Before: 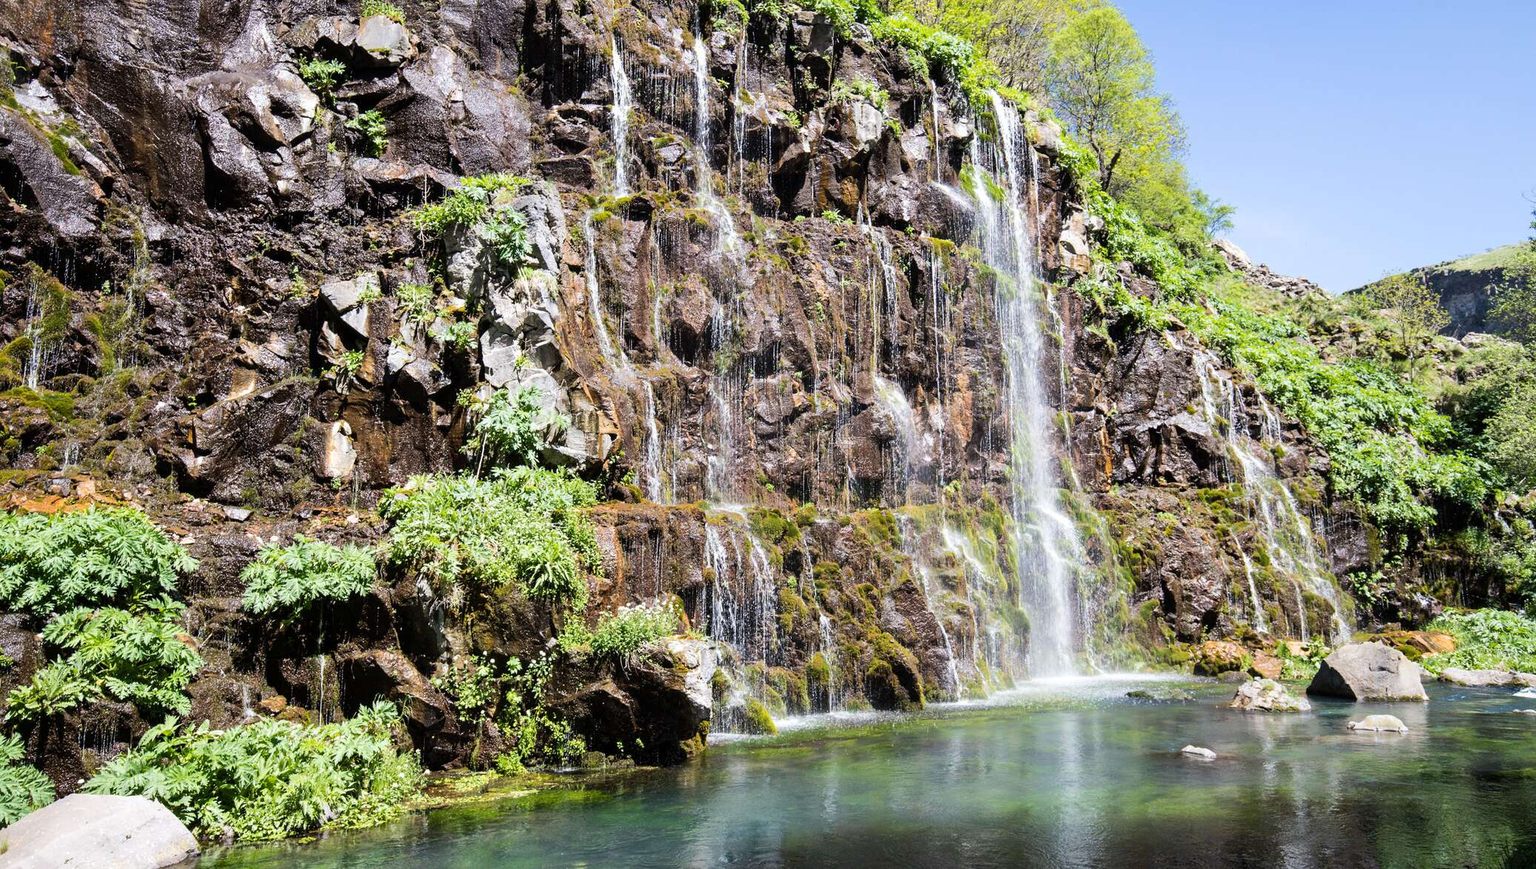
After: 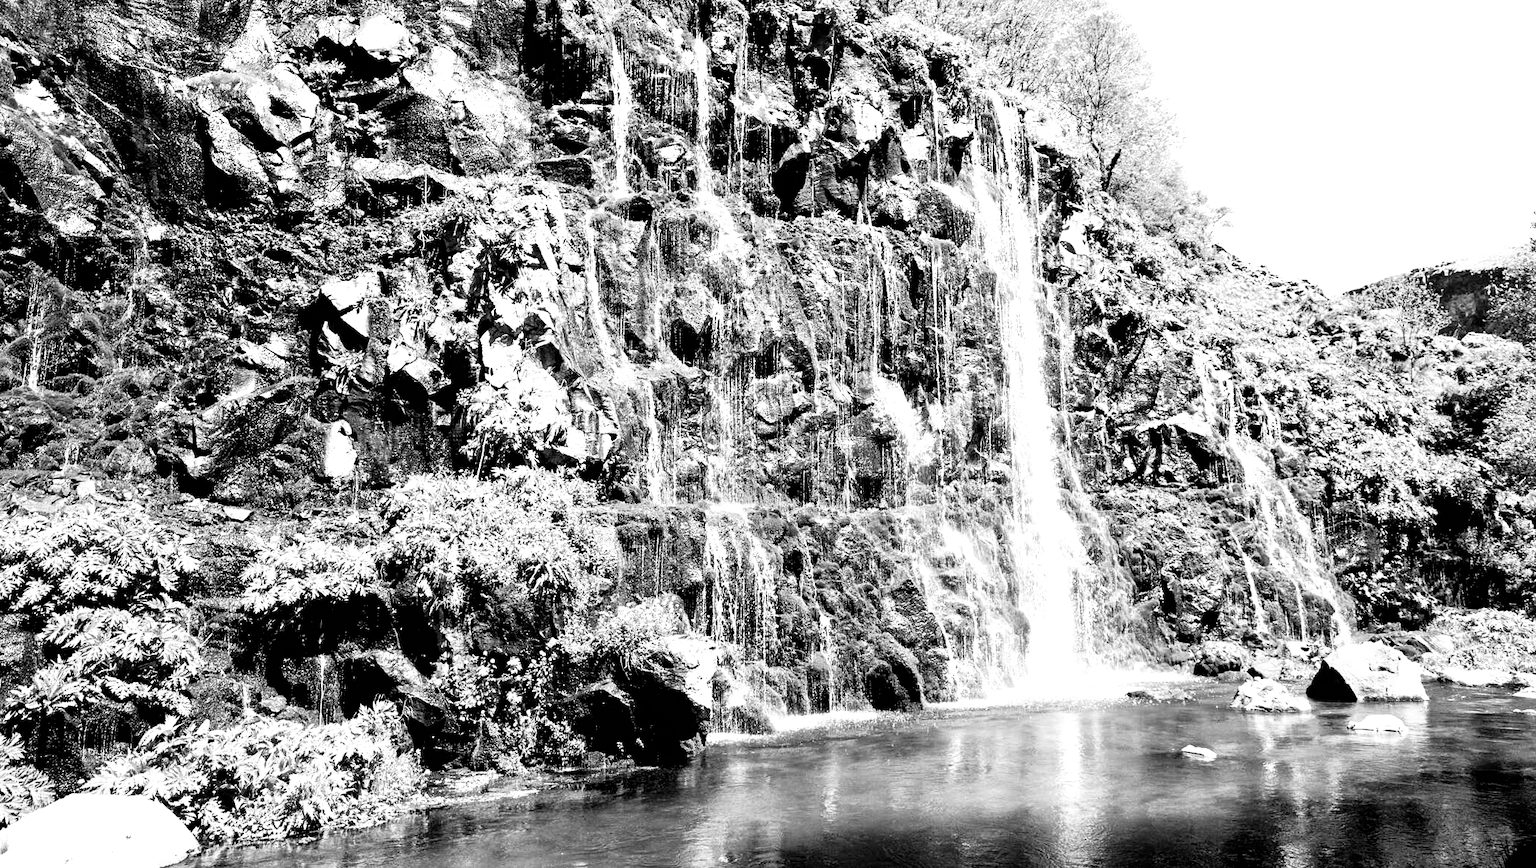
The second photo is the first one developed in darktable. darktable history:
filmic rgb: black relative exposure -3.6 EV, white relative exposure 2.13 EV, hardness 3.63
exposure: black level correction 0.001, exposure 0.5 EV, compensate exposure bias true, compensate highlight preservation false
color zones: curves: ch0 [(0, 0.613) (0.01, 0.613) (0.245, 0.448) (0.498, 0.529) (0.642, 0.665) (0.879, 0.777) (0.99, 0.613)]; ch1 [(0, 0) (0.143, 0) (0.286, 0) (0.429, 0) (0.571, 0) (0.714, 0) (0.857, 0)]
